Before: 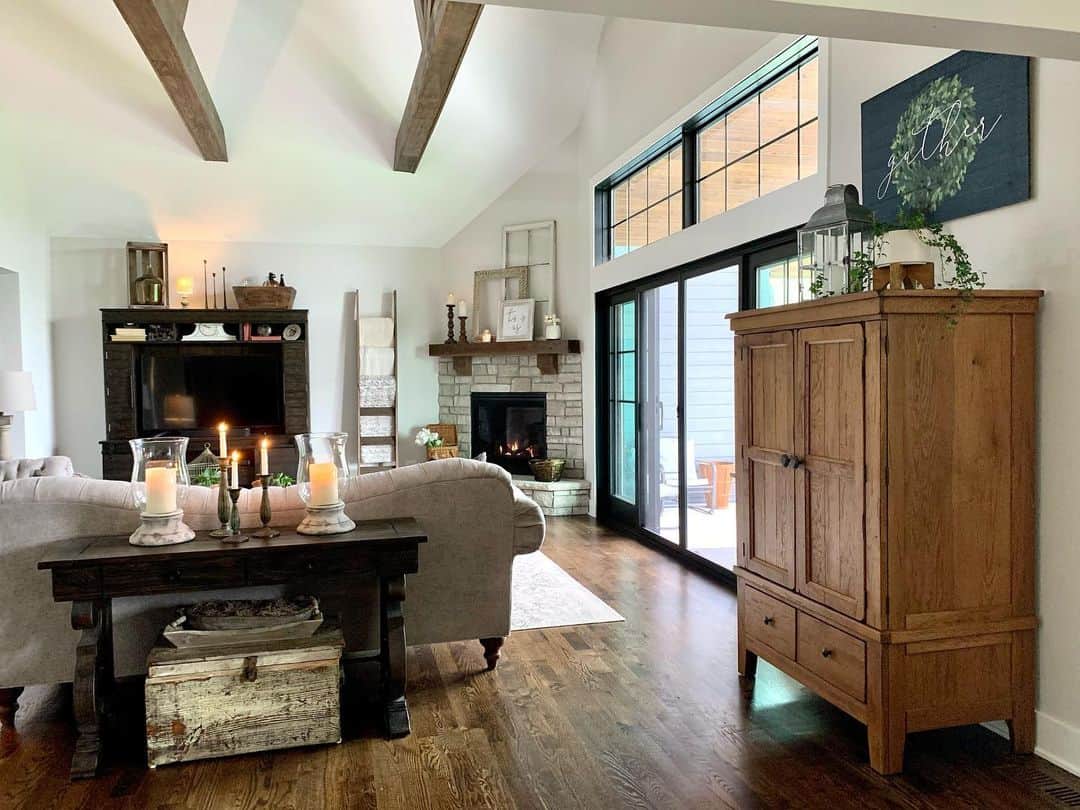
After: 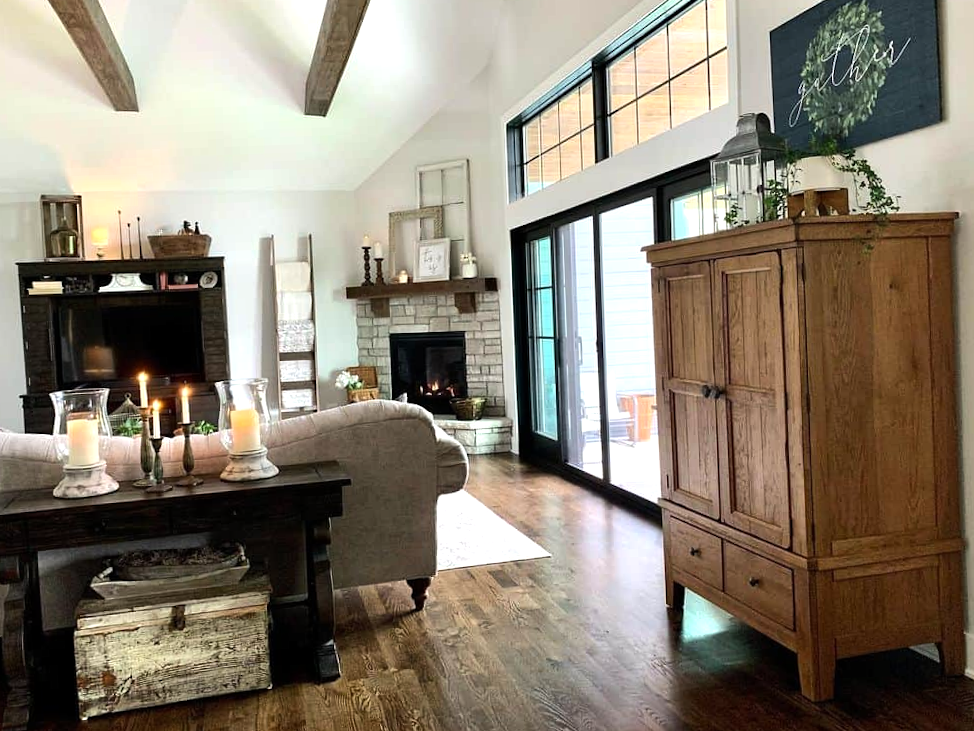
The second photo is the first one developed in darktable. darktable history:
tone equalizer: -8 EV -0.417 EV, -7 EV -0.389 EV, -6 EV -0.333 EV, -5 EV -0.222 EV, -3 EV 0.222 EV, -2 EV 0.333 EV, -1 EV 0.389 EV, +0 EV 0.417 EV, edges refinement/feathering 500, mask exposure compensation -1.57 EV, preserve details no
exposure: exposure -0.04 EV, compensate highlight preservation false
crop and rotate: angle 1.96°, left 5.673%, top 5.673%
